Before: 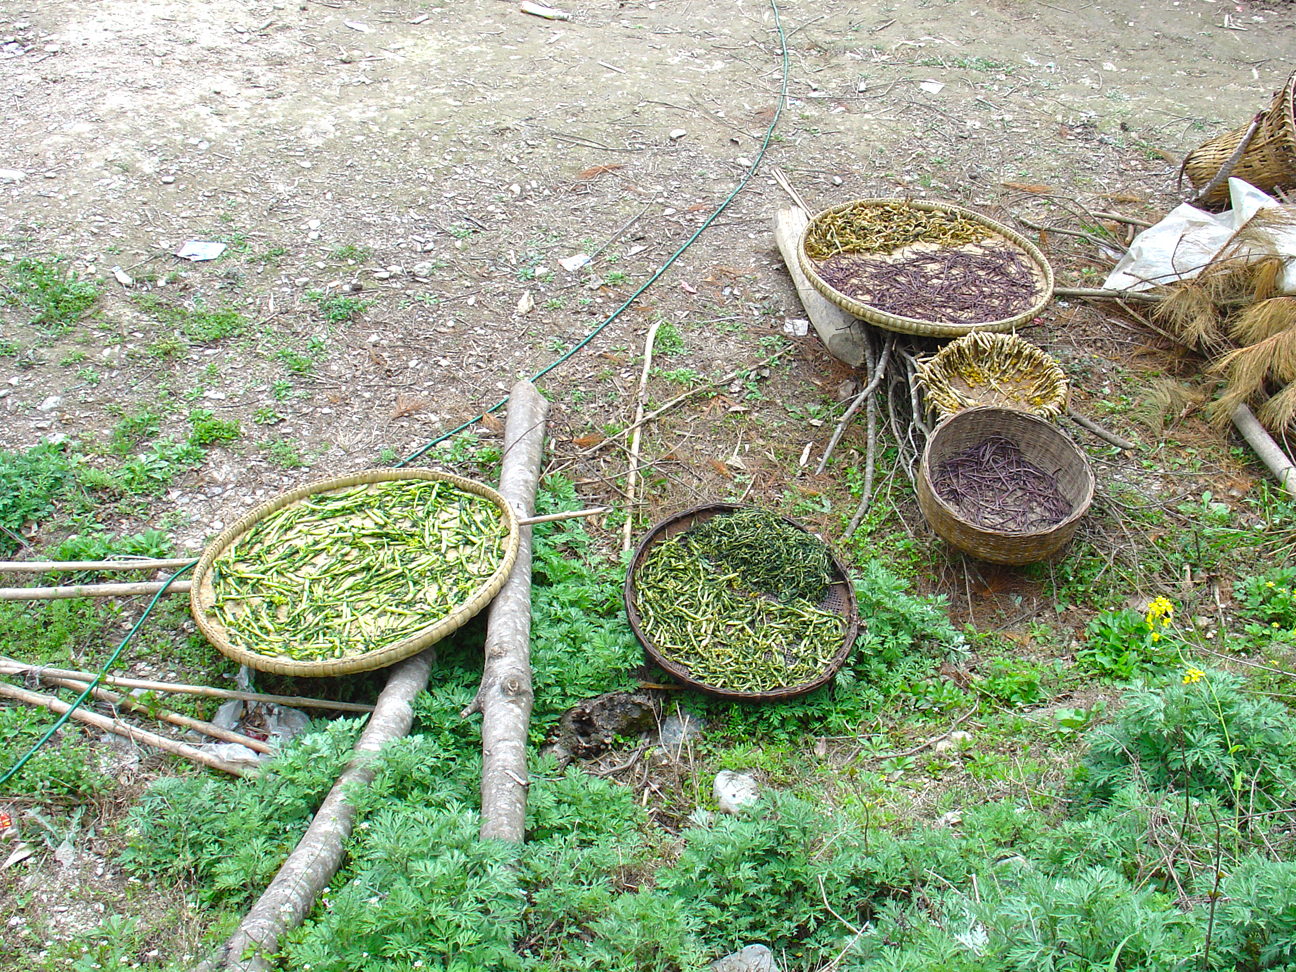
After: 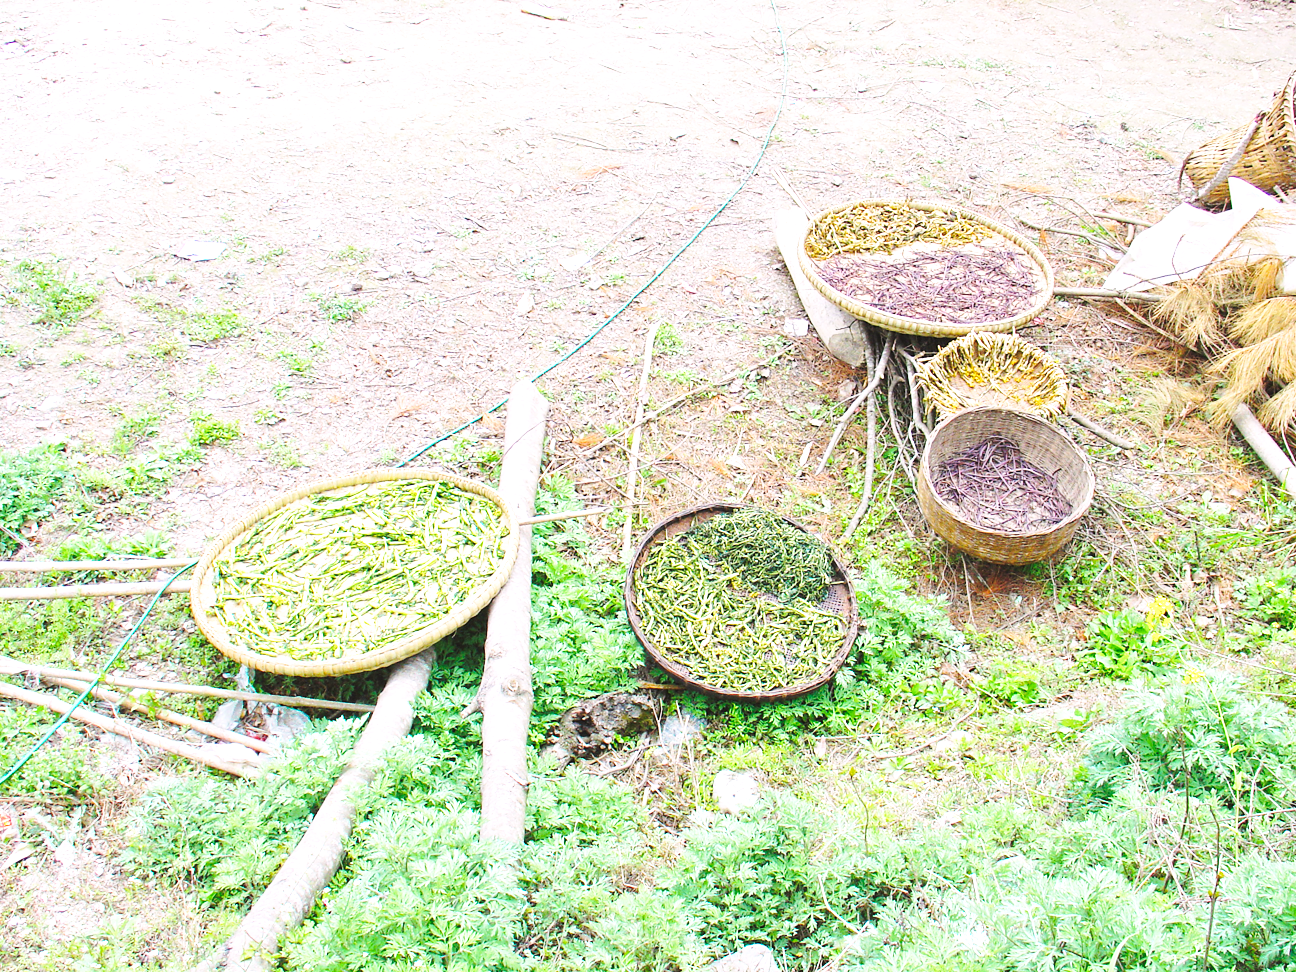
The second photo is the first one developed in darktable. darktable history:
contrast brightness saturation: brightness 0.13
exposure: exposure 0.657 EV, compensate highlight preservation false
color zones: curves: ch0 [(0.25, 0.5) (0.423, 0.5) (0.443, 0.5) (0.521, 0.756) (0.568, 0.5) (0.576, 0.5) (0.75, 0.5)]; ch1 [(0.25, 0.5) (0.423, 0.5) (0.443, 0.5) (0.539, 0.873) (0.624, 0.565) (0.631, 0.5) (0.75, 0.5)]
base curve: curves: ch0 [(0, 0) (0.028, 0.03) (0.121, 0.232) (0.46, 0.748) (0.859, 0.968) (1, 1)], preserve colors none
rotate and perspective: automatic cropping off
color correction: highlights a* 3.12, highlights b* -1.55, shadows a* -0.101, shadows b* 2.52, saturation 0.98
